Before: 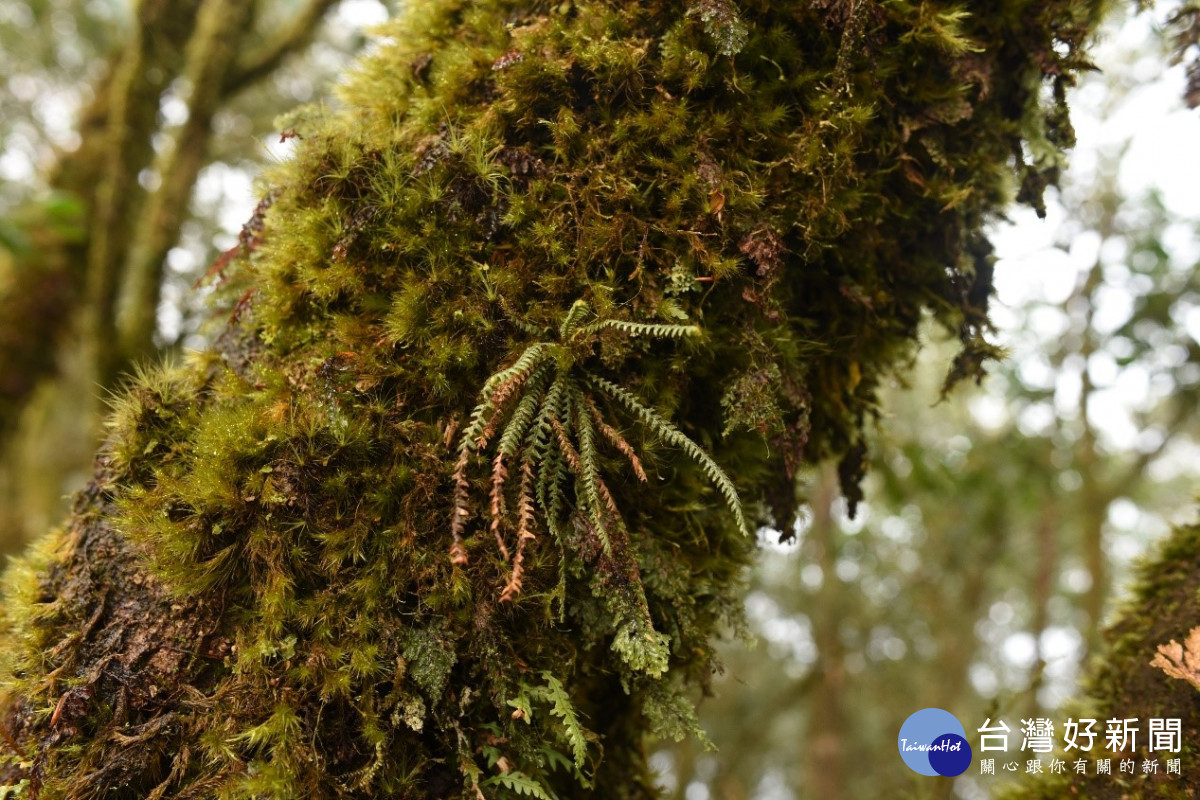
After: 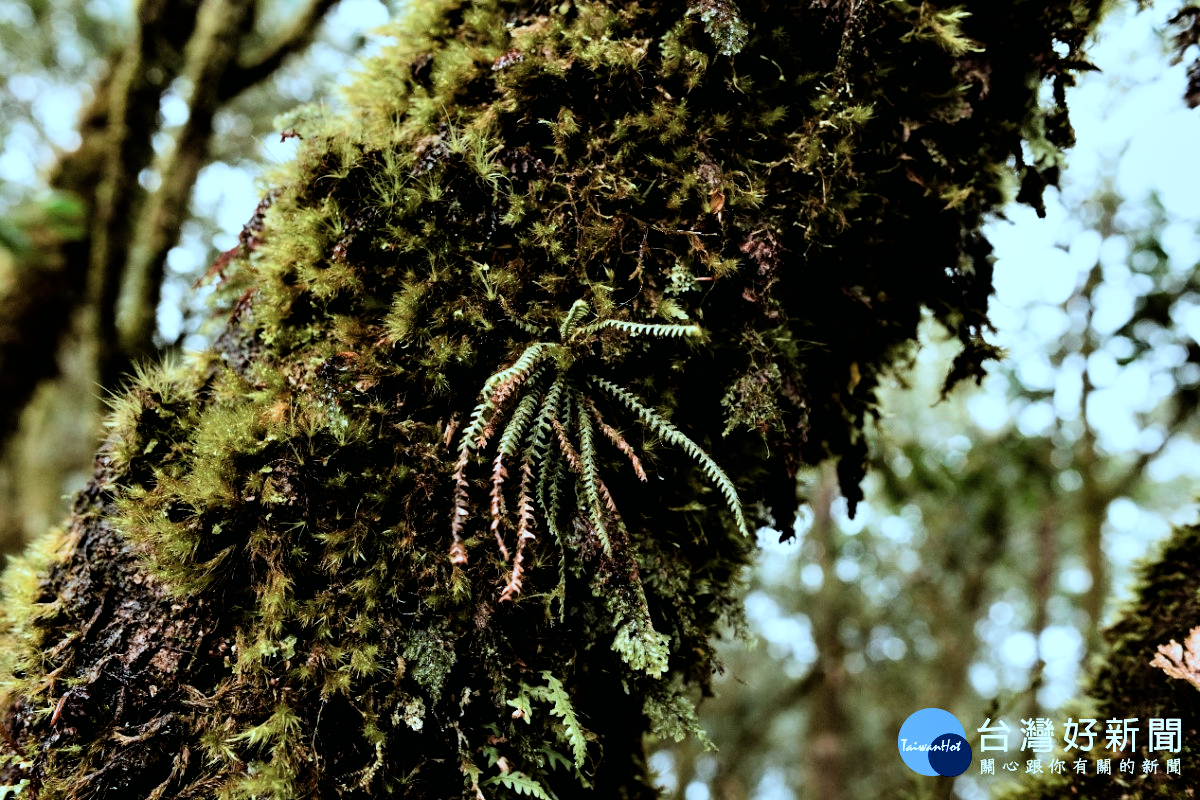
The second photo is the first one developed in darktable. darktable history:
color correction: highlights a* -10.4, highlights b* -19.13
contrast equalizer: octaves 7, y [[0.6 ×6], [0.55 ×6], [0 ×6], [0 ×6], [0 ×6]]
filmic rgb: black relative exposure -5.03 EV, white relative exposure 3.53 EV, hardness 3.17, contrast 1.391, highlights saturation mix -49.28%
